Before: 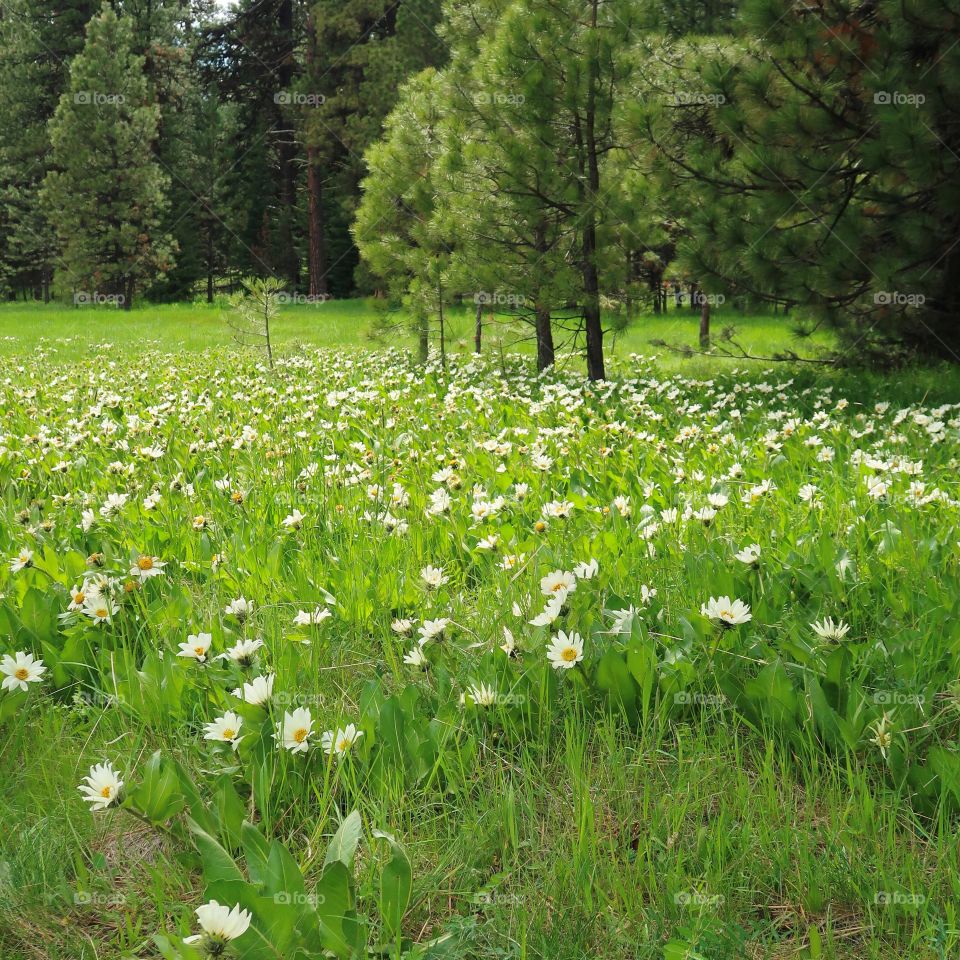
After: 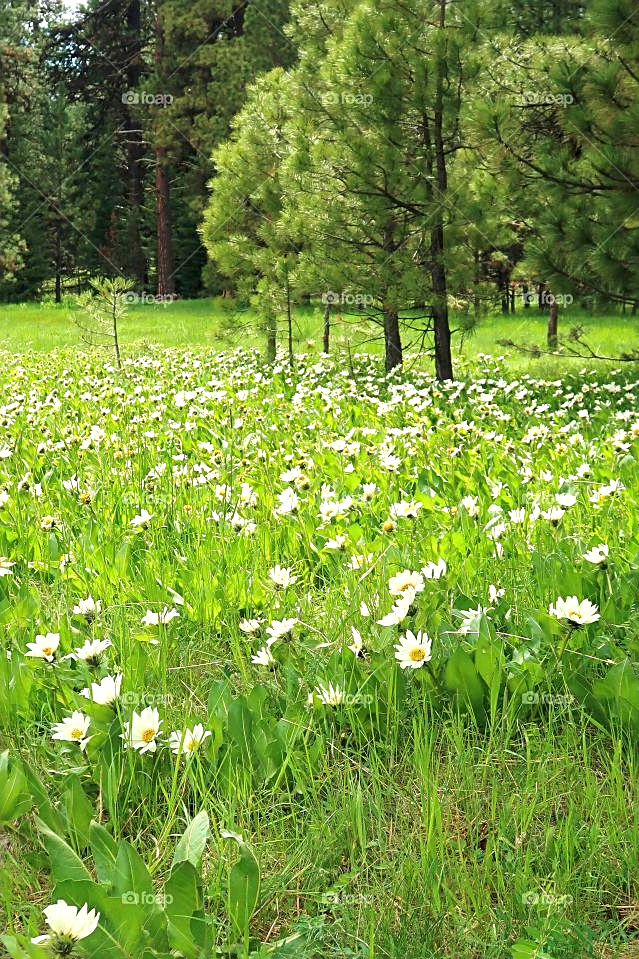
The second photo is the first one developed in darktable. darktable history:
exposure: black level correction 0.001, exposure 0.5 EV, compensate exposure bias true, compensate highlight preservation false
local contrast: highlights 100%, shadows 99%, detail 119%, midtone range 0.2
crop and rotate: left 15.876%, right 17.544%
velvia: on, module defaults
sharpen: amount 0.49
